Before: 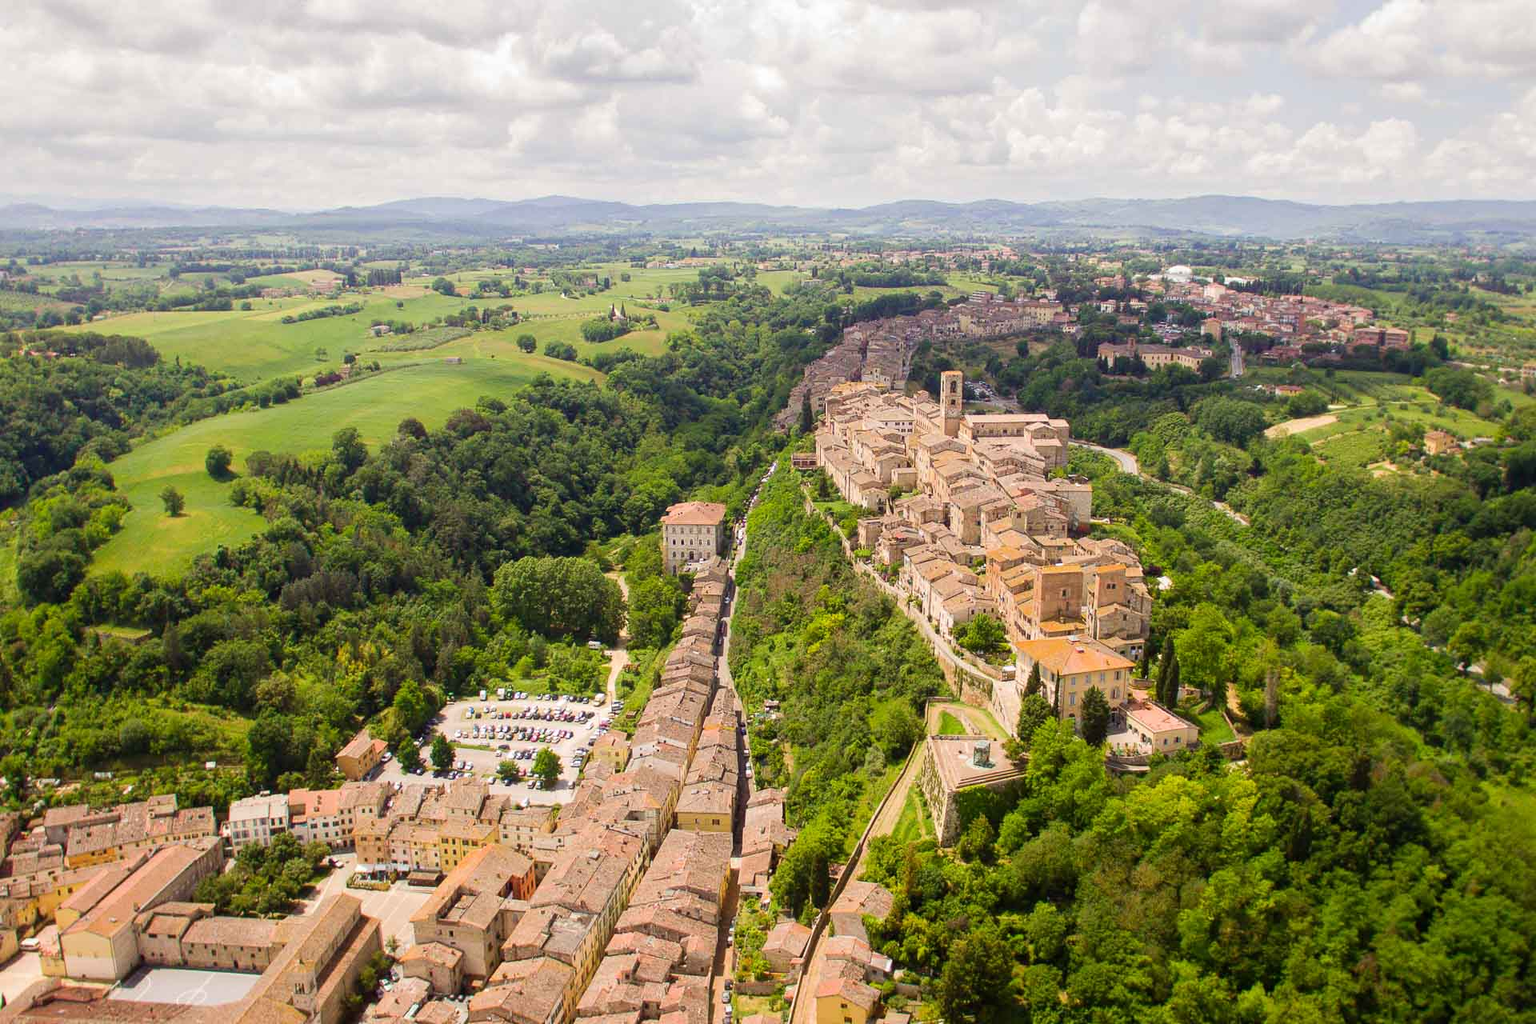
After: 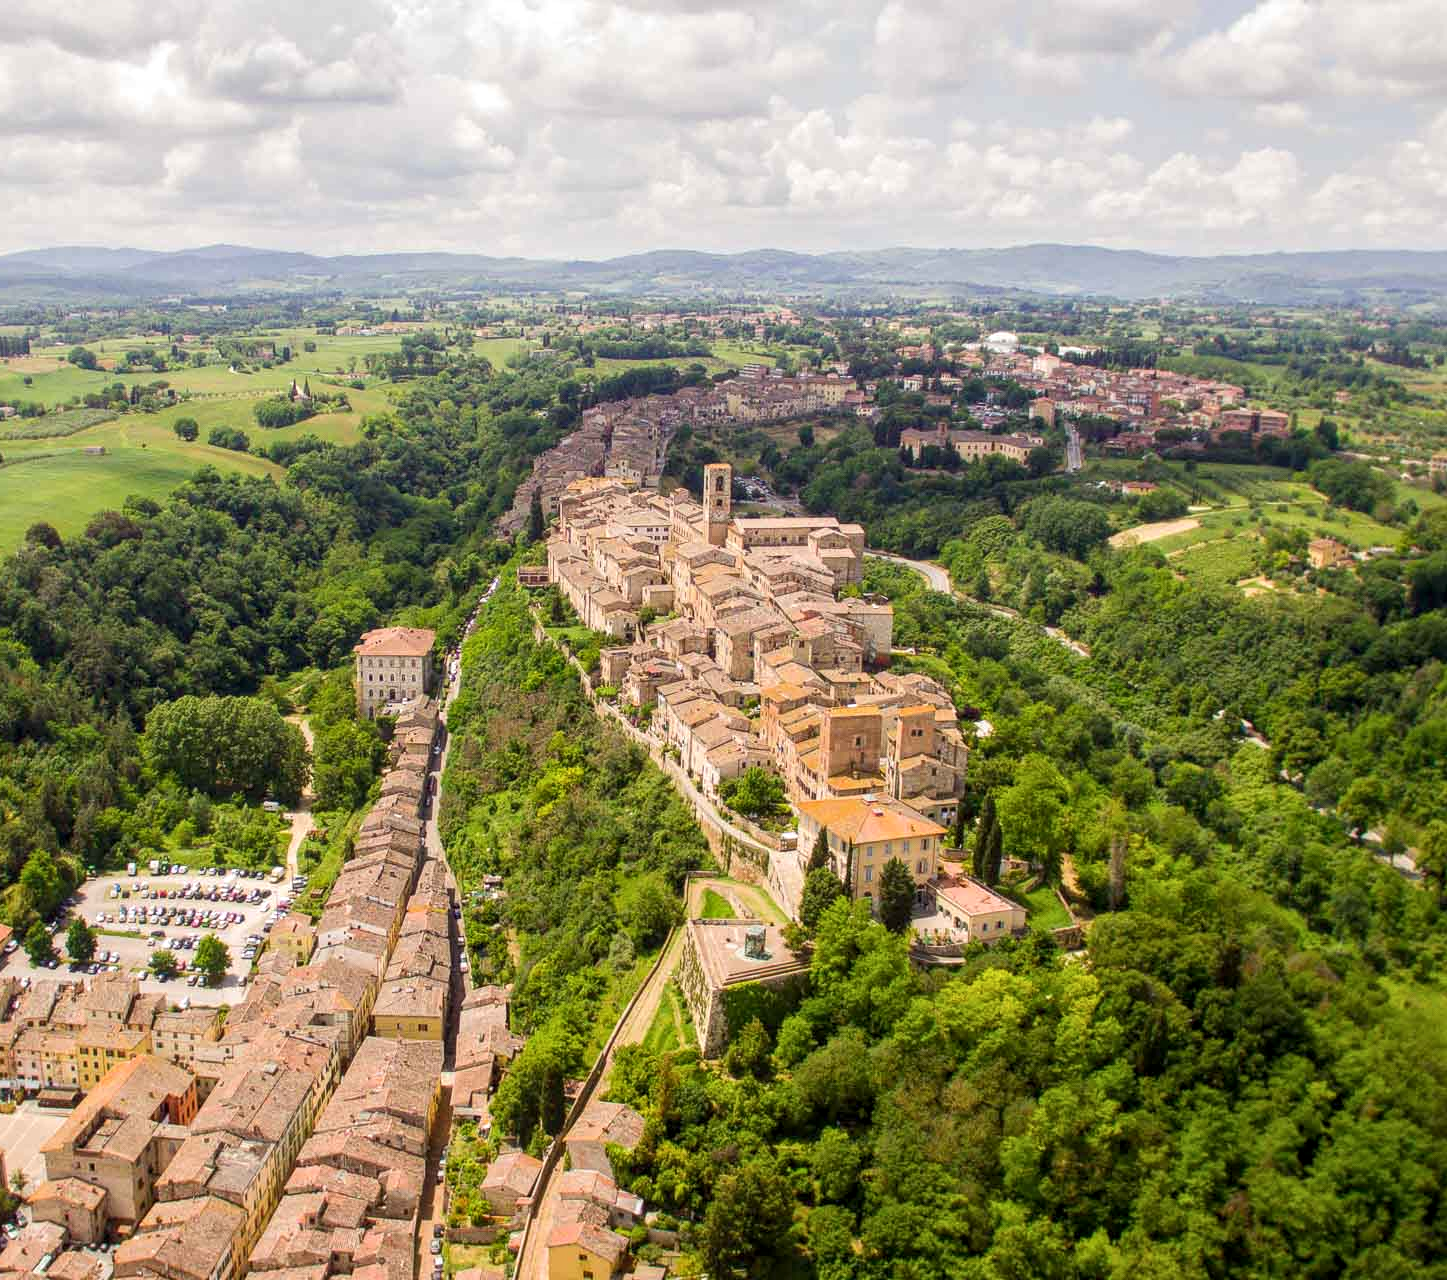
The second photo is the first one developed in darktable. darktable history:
crop and rotate: left 24.6%
local contrast: on, module defaults
